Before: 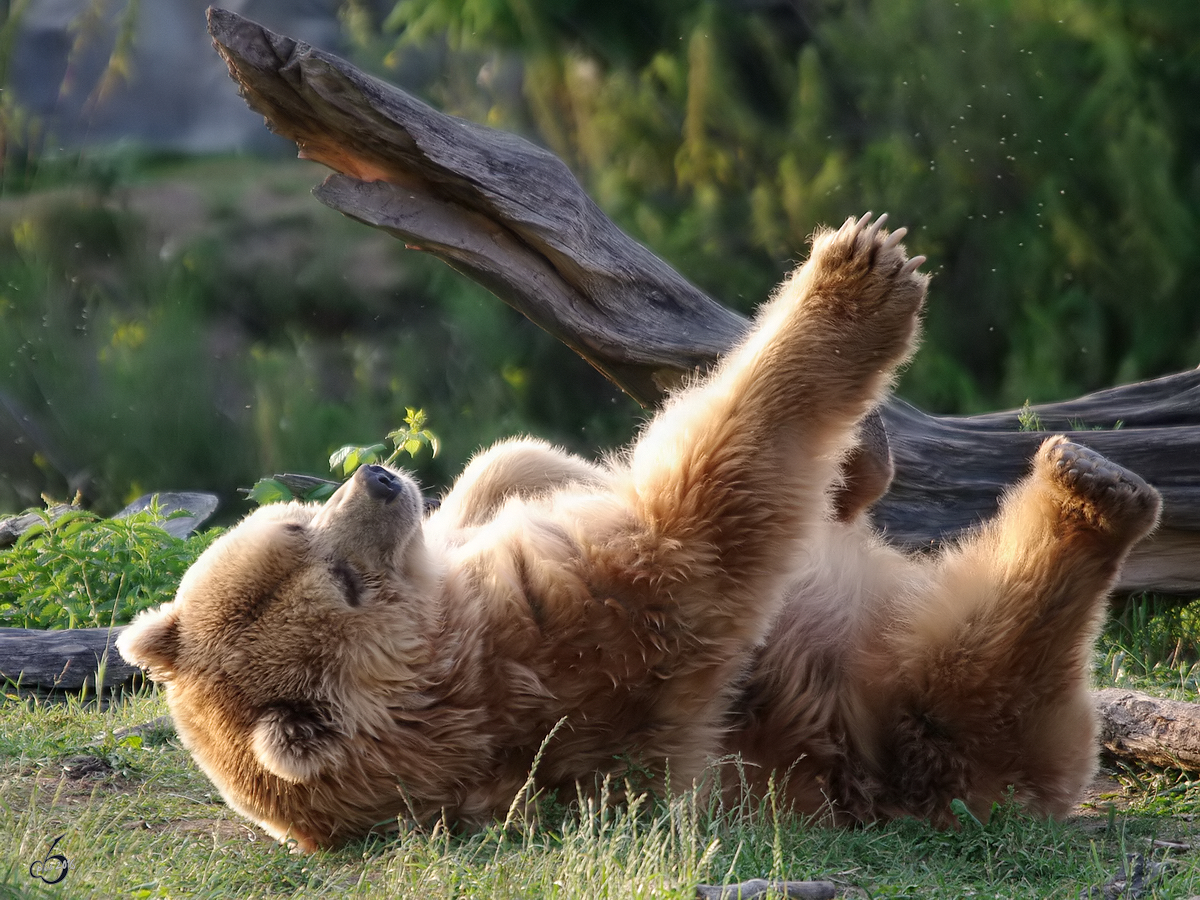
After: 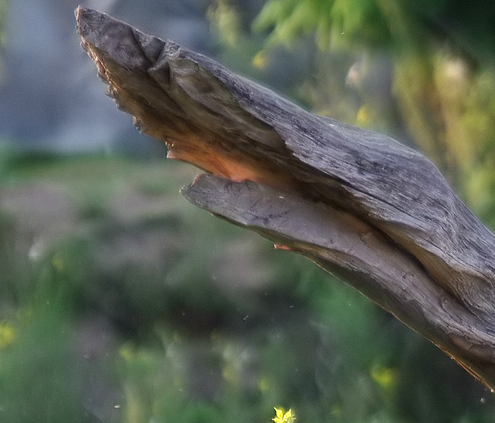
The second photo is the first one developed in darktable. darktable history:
crop and rotate: left 10.956%, top 0.049%, right 47.755%, bottom 52.857%
exposure: exposure 0.662 EV, compensate highlight preservation false
